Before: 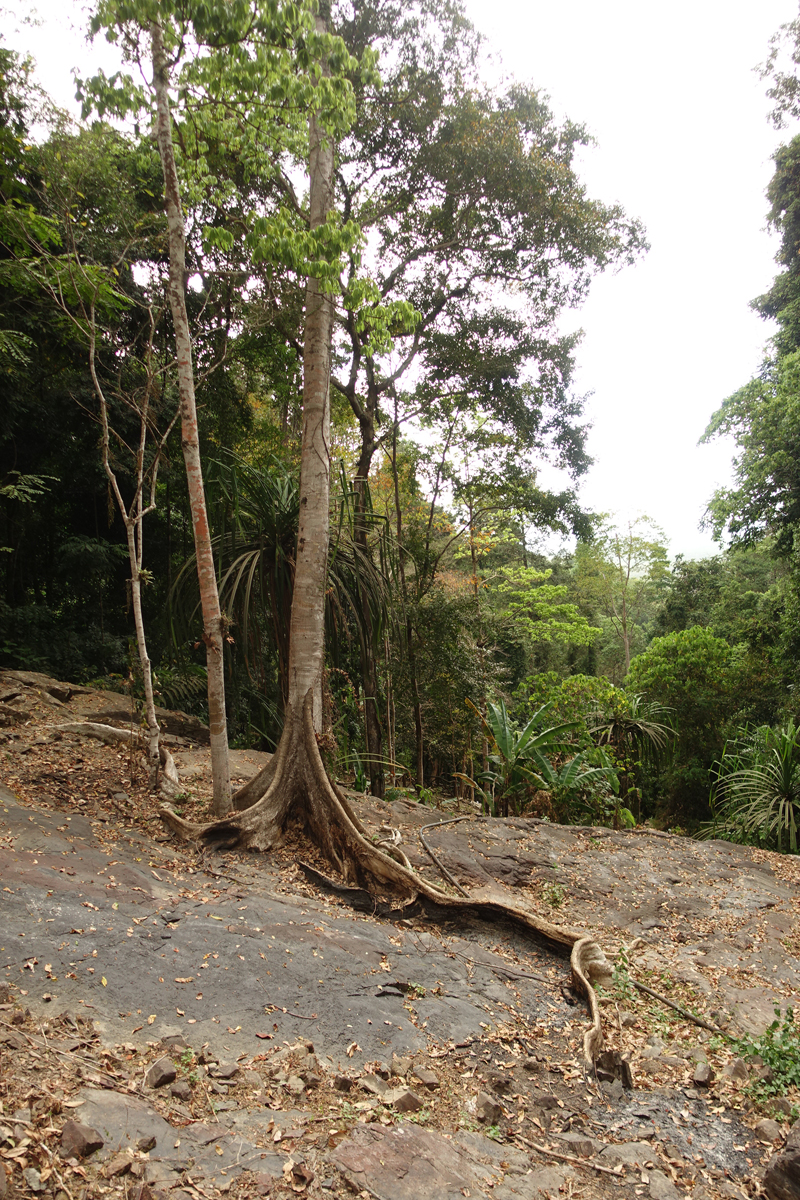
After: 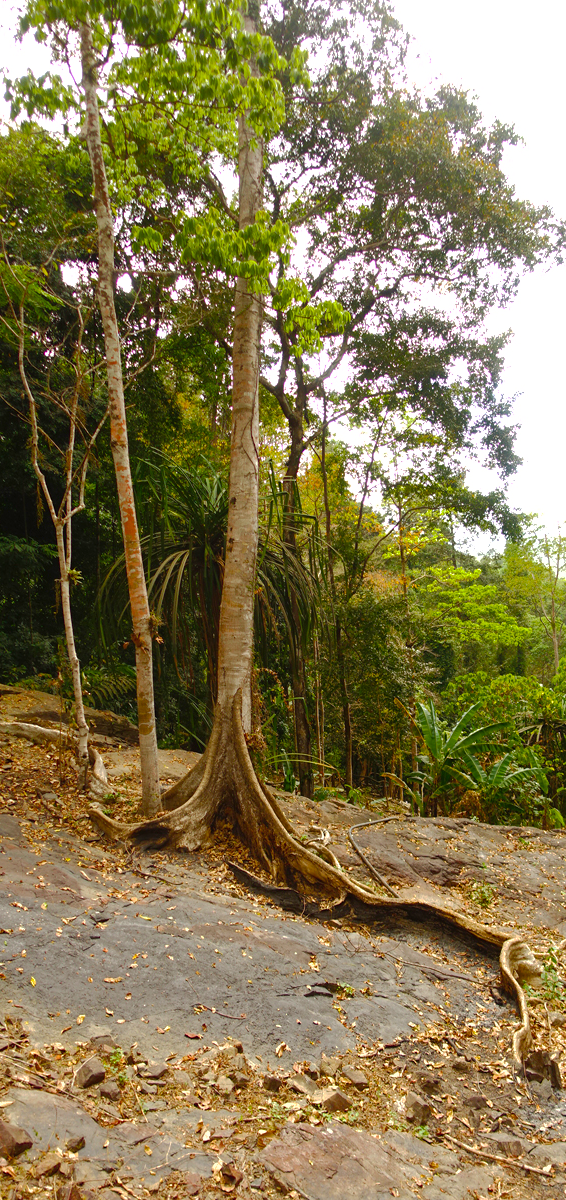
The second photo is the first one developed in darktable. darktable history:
shadows and highlights: on, module defaults
sharpen: radius 2.936, amount 0.856, threshold 47.377
base curve: curves: ch0 [(0, 0) (0.235, 0.266) (0.503, 0.496) (0.786, 0.72) (1, 1)], preserve colors none
crop and rotate: left 8.964%, right 20.227%
color balance rgb: perceptual saturation grading › global saturation 36.987%, perceptual saturation grading › shadows 35.889%, perceptual brilliance grading › highlights 13.458%, perceptual brilliance grading › mid-tones 8.312%, perceptual brilliance grading › shadows -18.13%, global vibrance 14.443%
